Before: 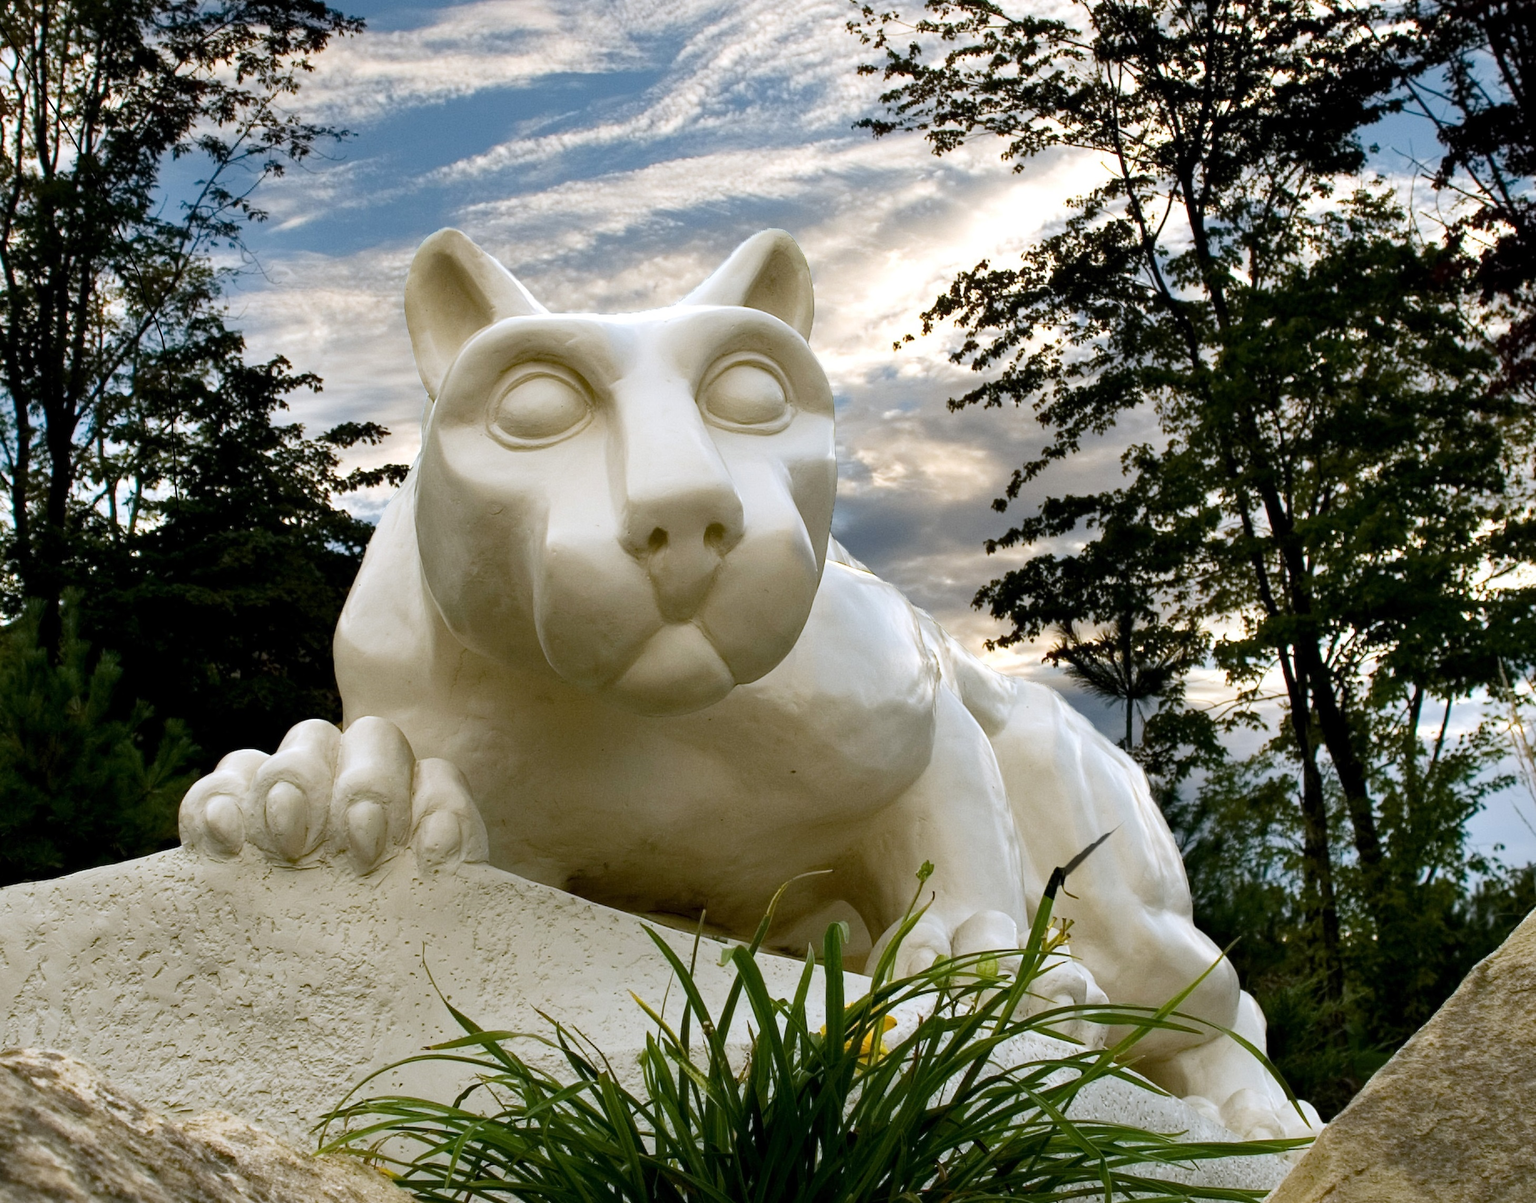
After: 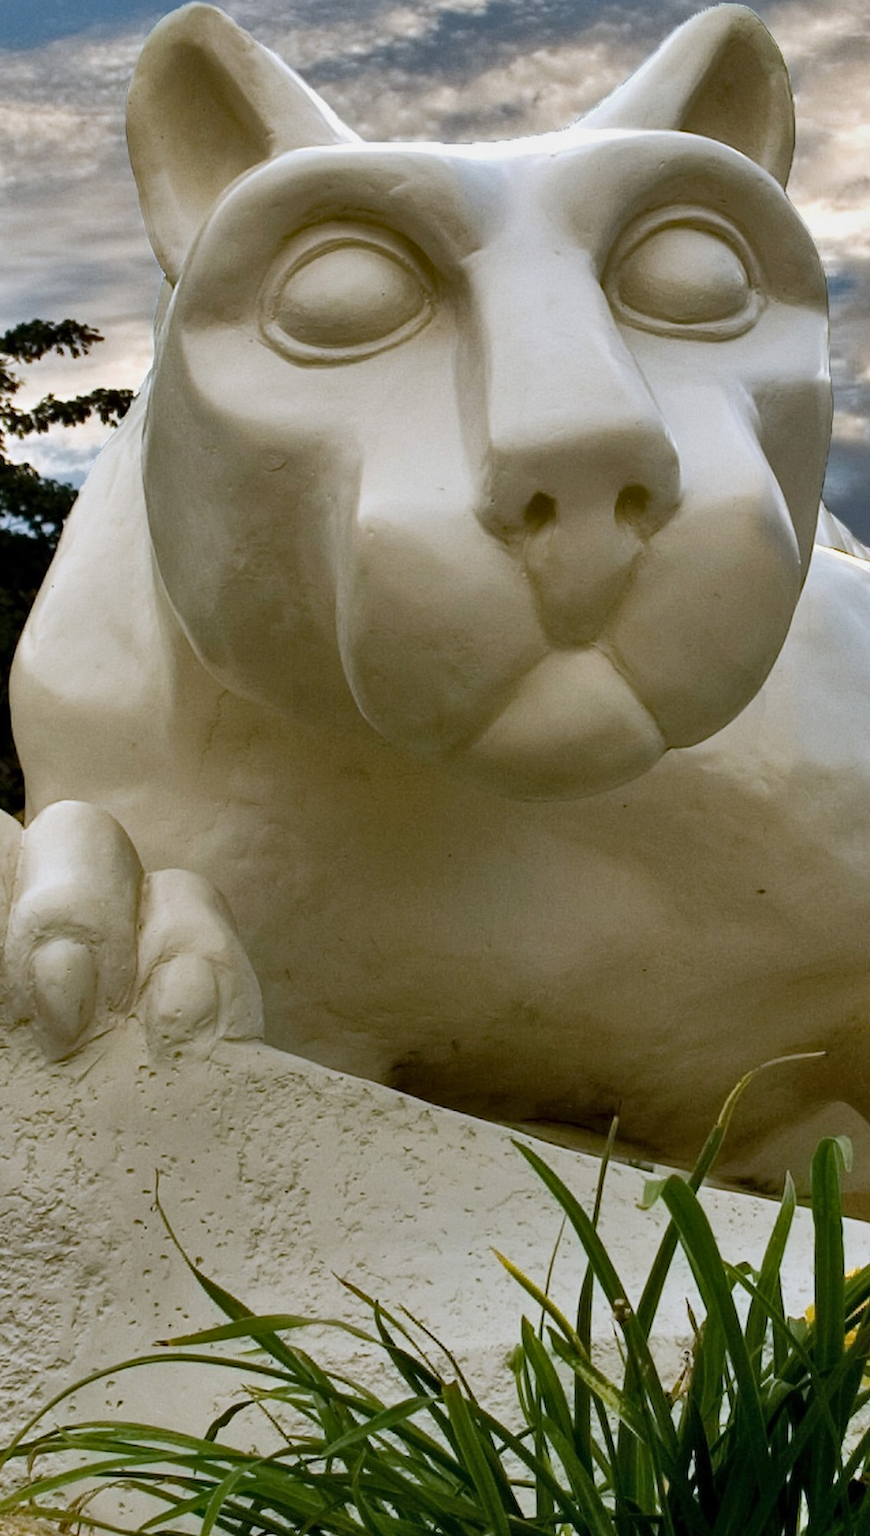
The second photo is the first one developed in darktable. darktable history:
crop and rotate: left 21.324%, top 18.852%, right 43.956%, bottom 2.997%
shadows and highlights: white point adjustment -3.47, highlights -63.48, soften with gaussian
